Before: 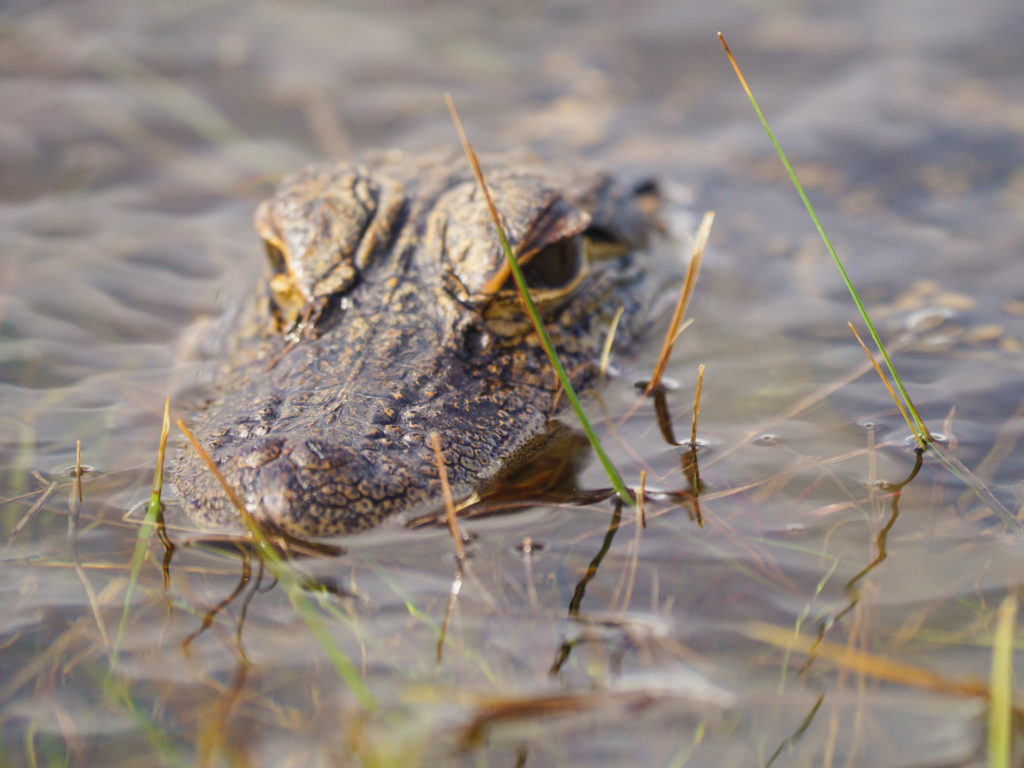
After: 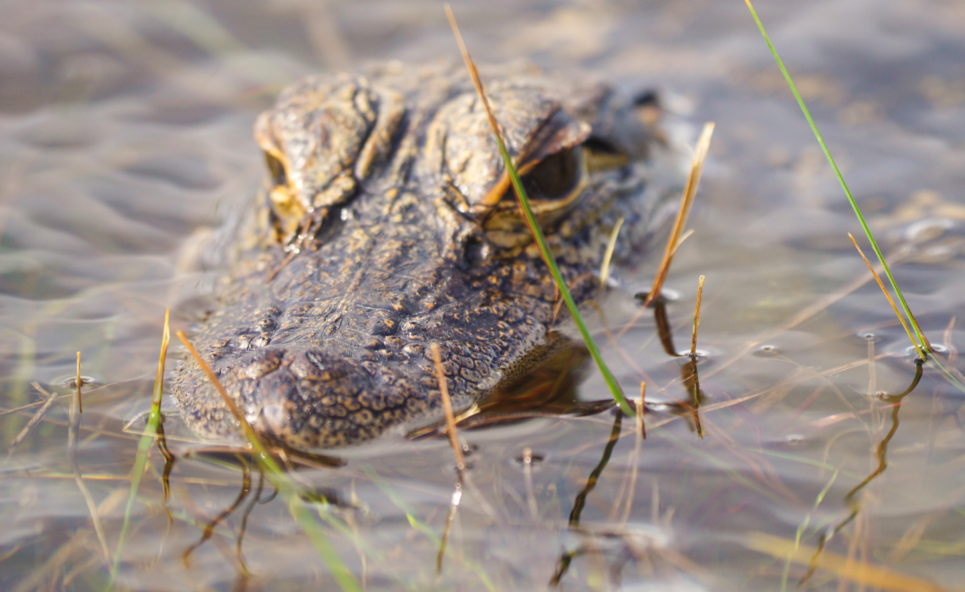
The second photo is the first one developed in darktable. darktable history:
exposure: exposure 0.2 EV, compensate highlight preservation false
crop and rotate: angle 0.03°, top 11.643%, right 5.651%, bottom 11.189%
